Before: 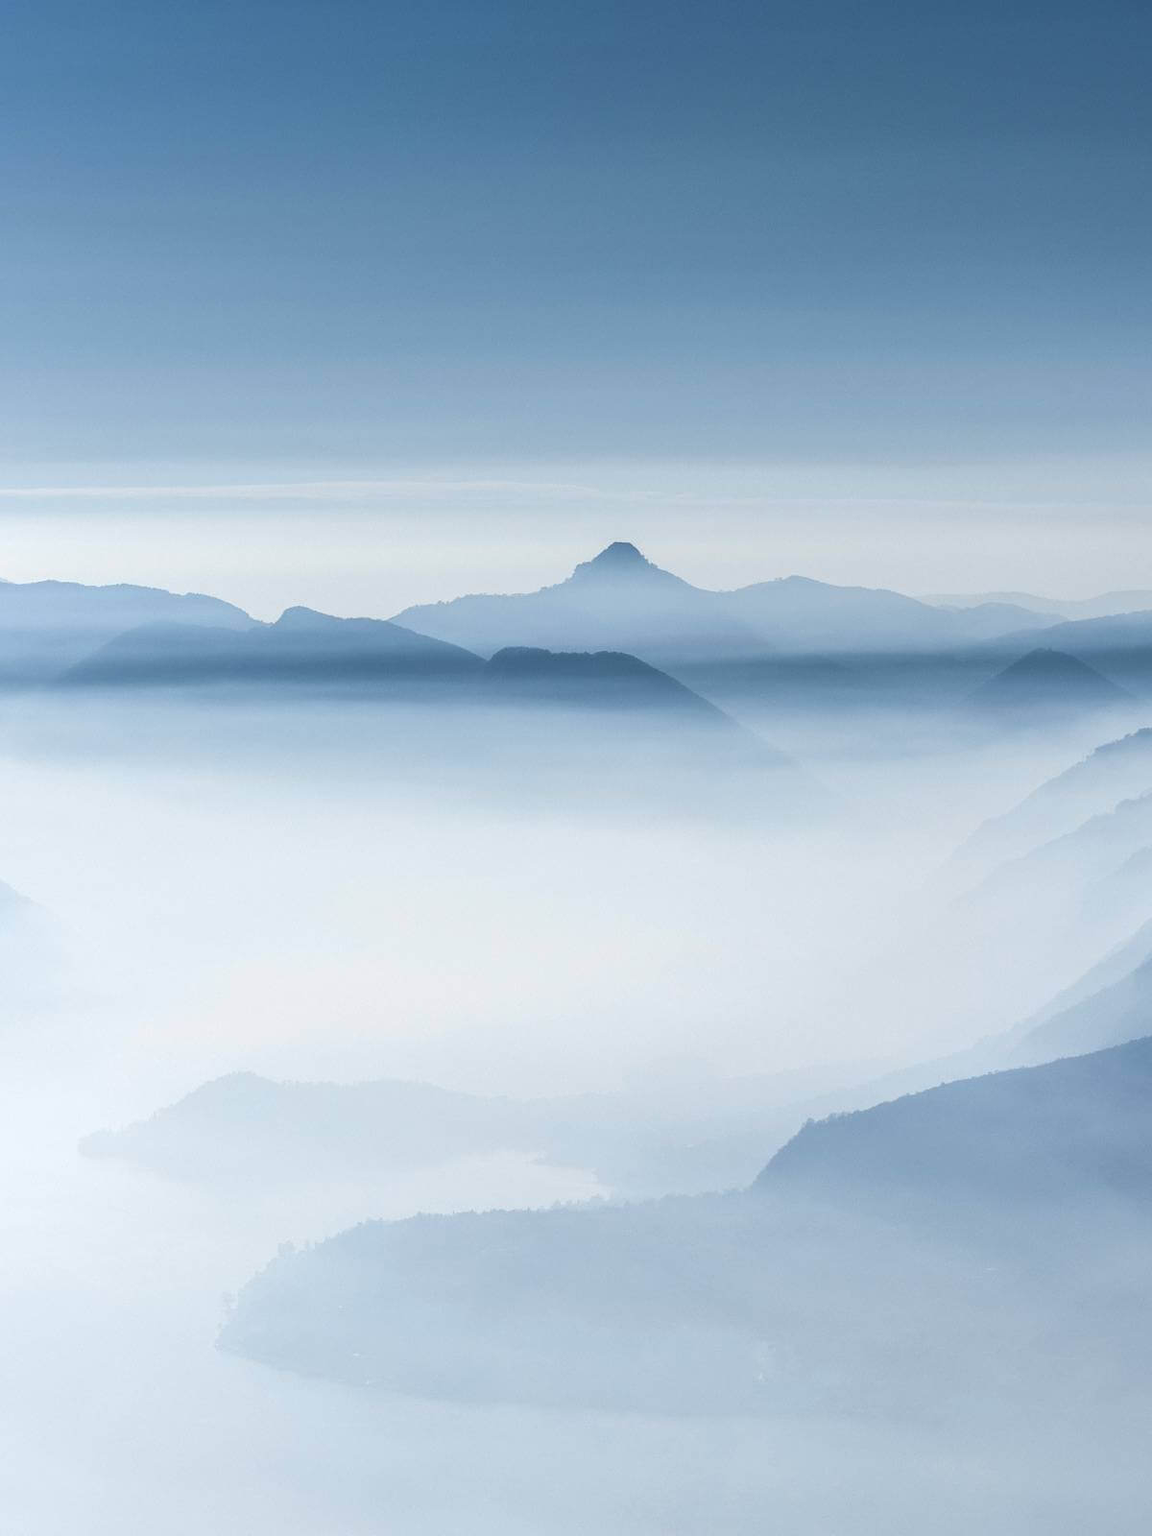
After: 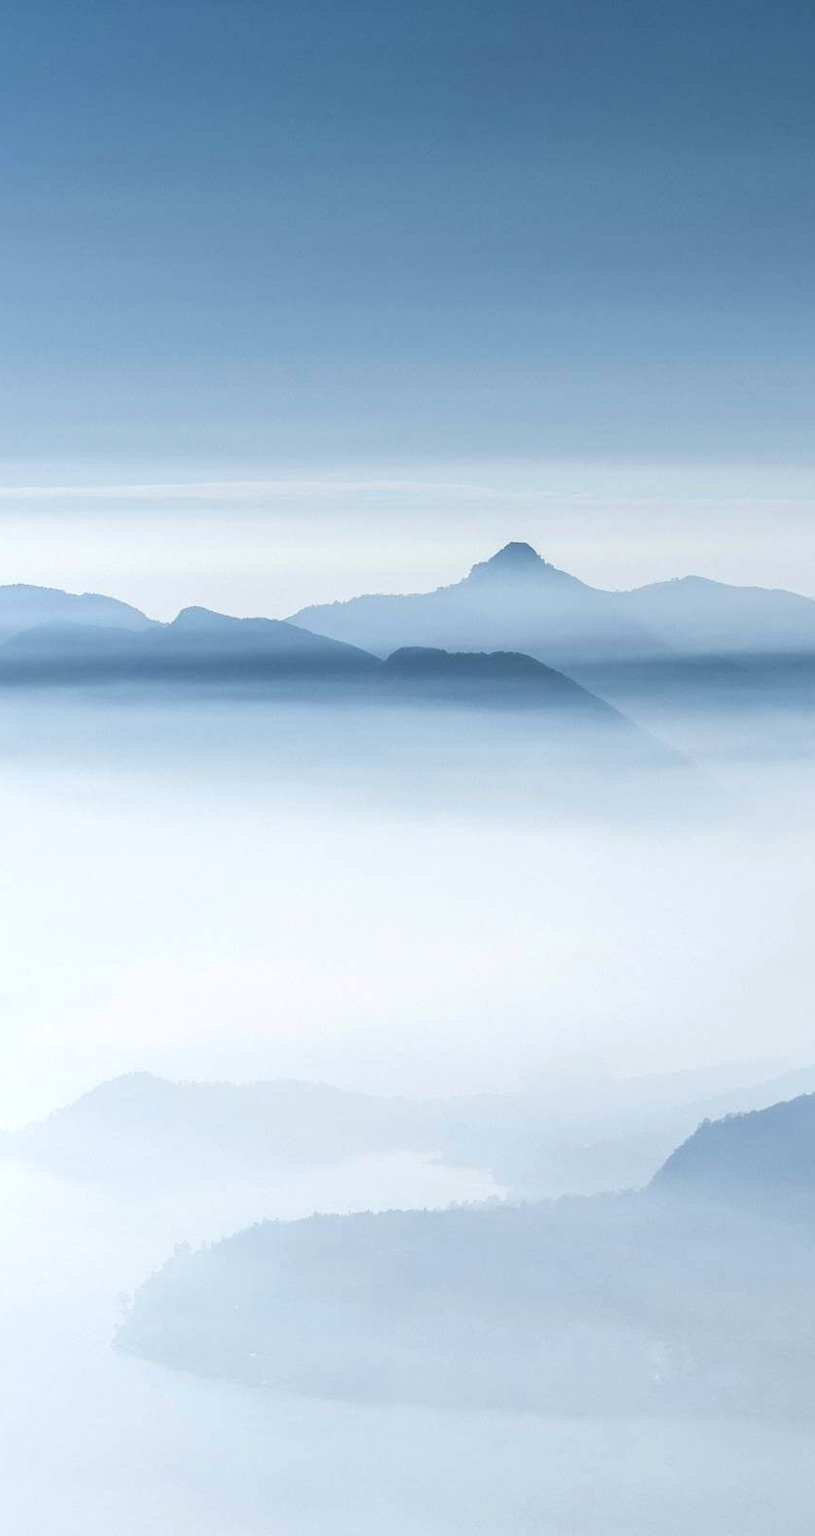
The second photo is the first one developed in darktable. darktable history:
crop and rotate: left 9.061%, right 20.142%
levels: levels [0.016, 0.484, 0.953]
